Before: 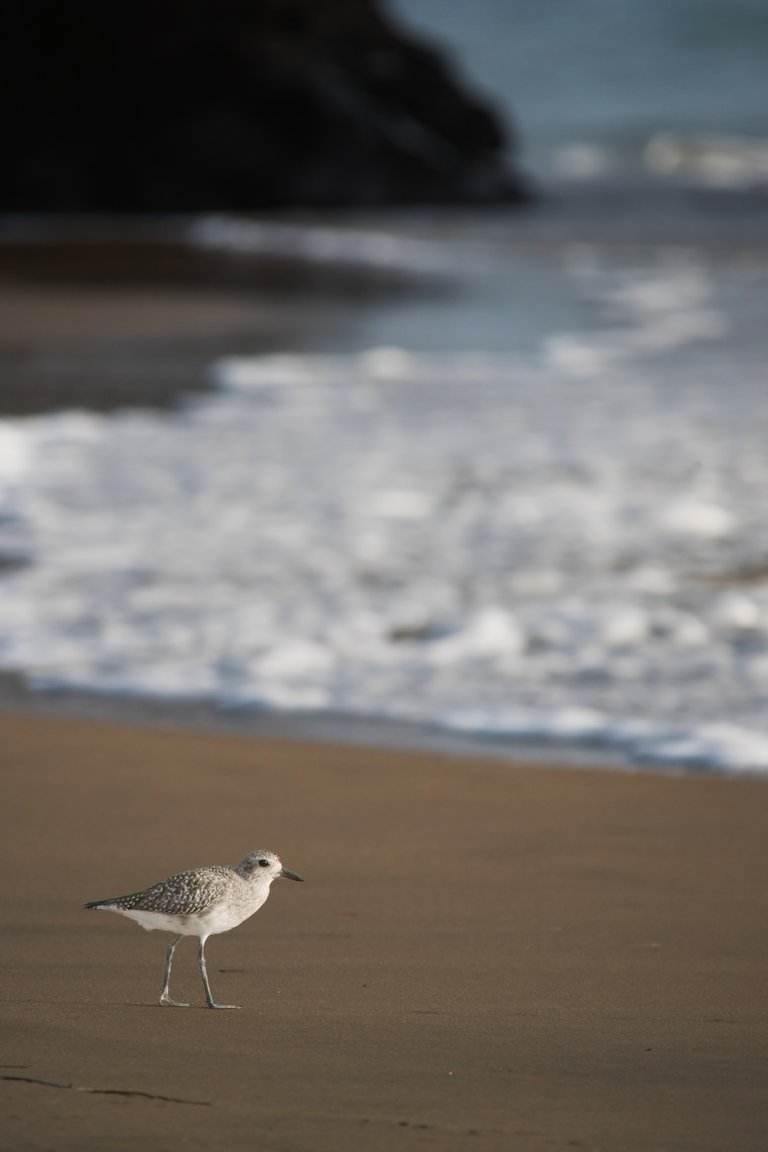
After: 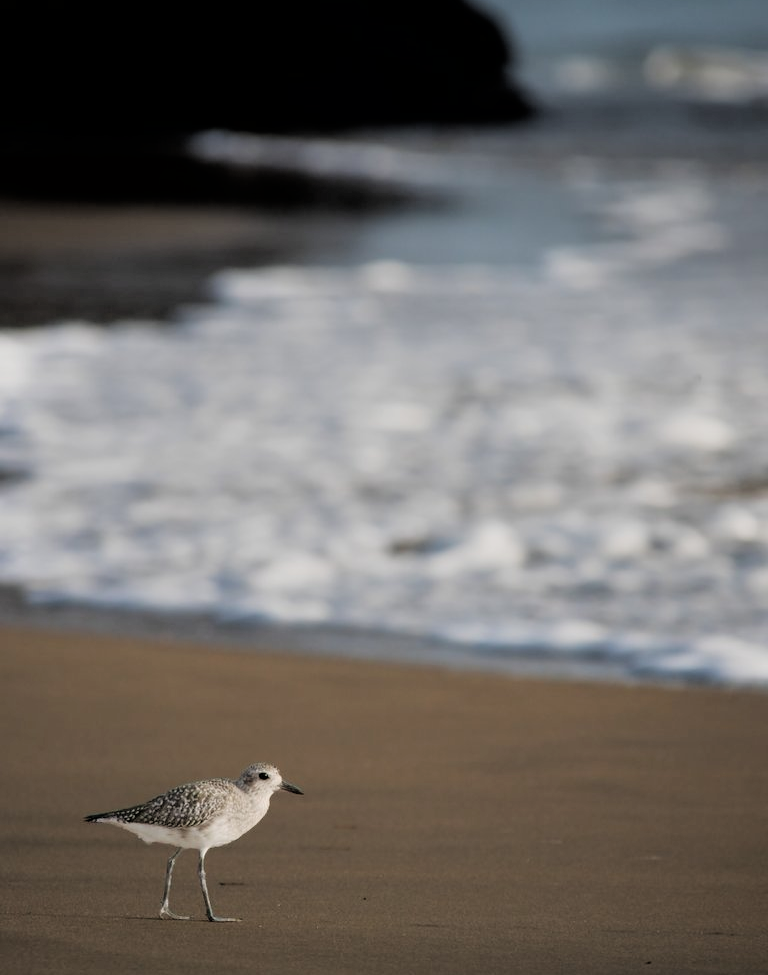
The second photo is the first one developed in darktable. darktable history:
filmic rgb: black relative exposure -3.89 EV, white relative exposure 3.16 EV, hardness 2.87
crop: top 7.601%, bottom 7.698%
